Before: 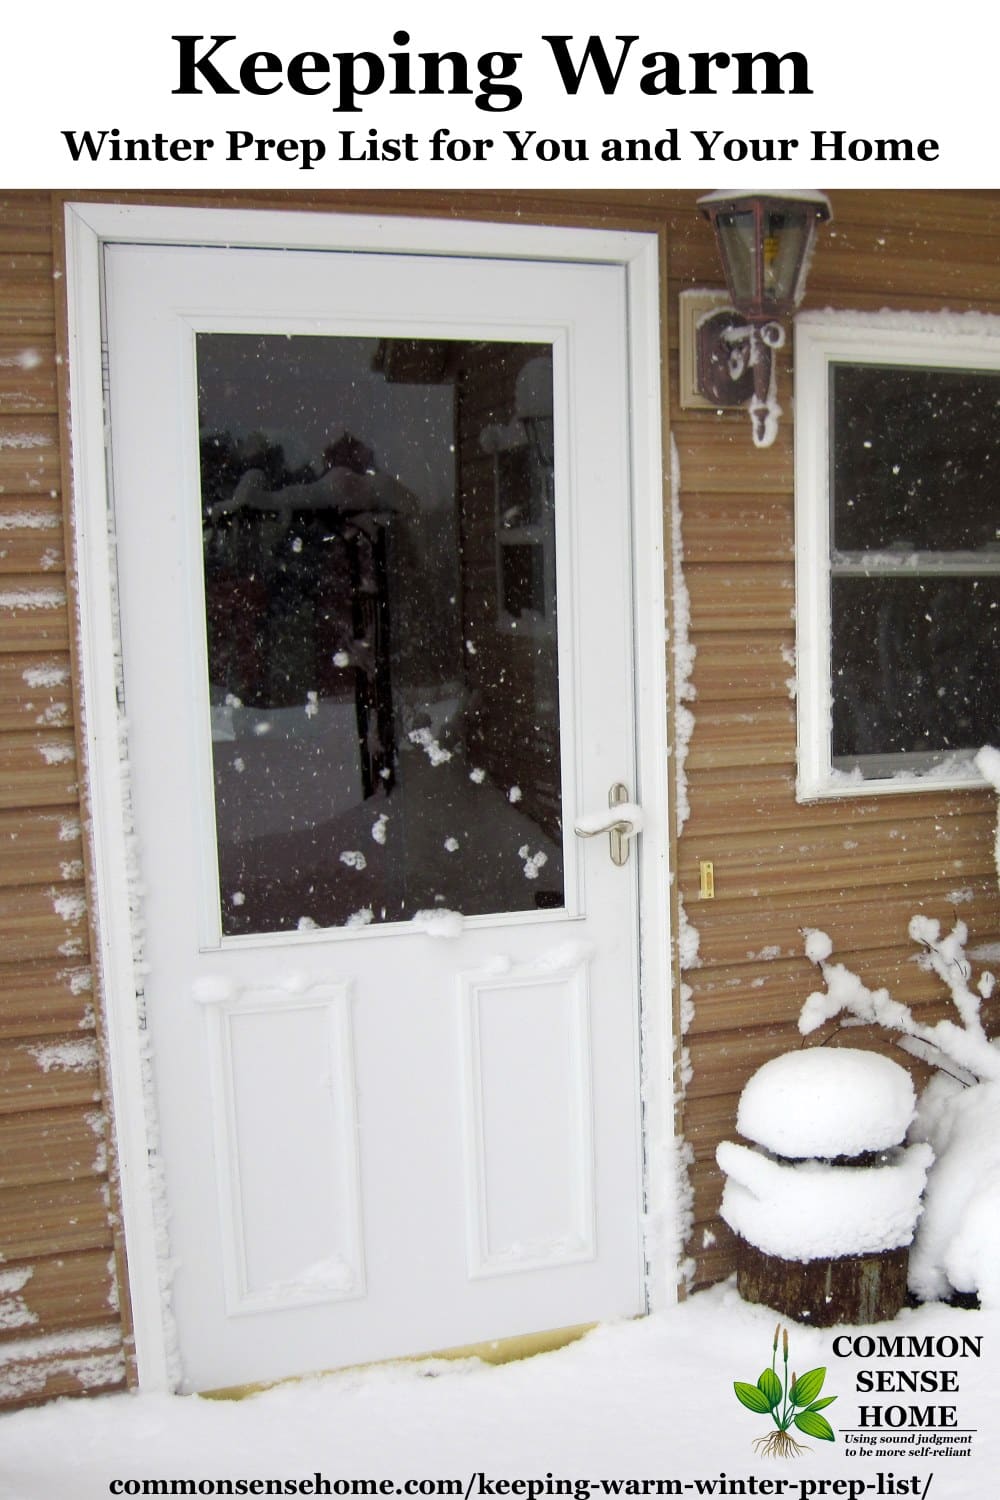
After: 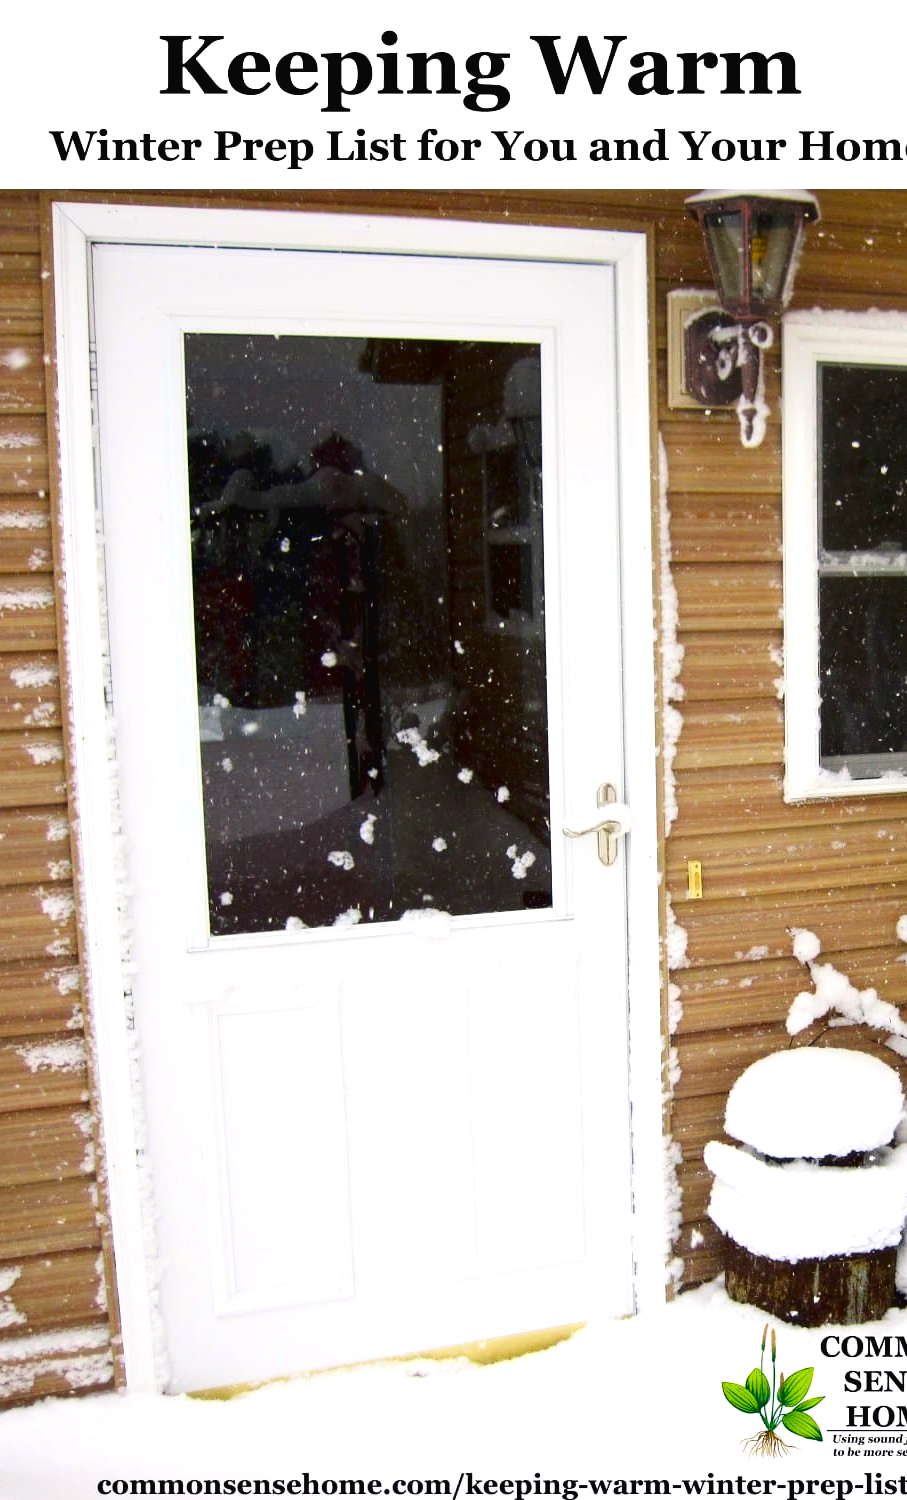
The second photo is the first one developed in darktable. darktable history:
color balance rgb: shadows lift › chroma 0.853%, shadows lift › hue 110.42°, highlights gain › chroma 0.242%, highlights gain › hue 332.11°, perceptual saturation grading › global saturation 30.19%
tone curve: curves: ch0 [(0, 0) (0.003, 0.02) (0.011, 0.021) (0.025, 0.022) (0.044, 0.023) (0.069, 0.026) (0.1, 0.04) (0.136, 0.06) (0.177, 0.092) (0.224, 0.127) (0.277, 0.176) (0.335, 0.258) (0.399, 0.349) (0.468, 0.444) (0.543, 0.546) (0.623, 0.649) (0.709, 0.754) (0.801, 0.842) (0.898, 0.922) (1, 1)], color space Lab, independent channels, preserve colors none
exposure: black level correction 0, exposure 0.499 EV, compensate highlight preservation false
crop and rotate: left 1.292%, right 7.964%
